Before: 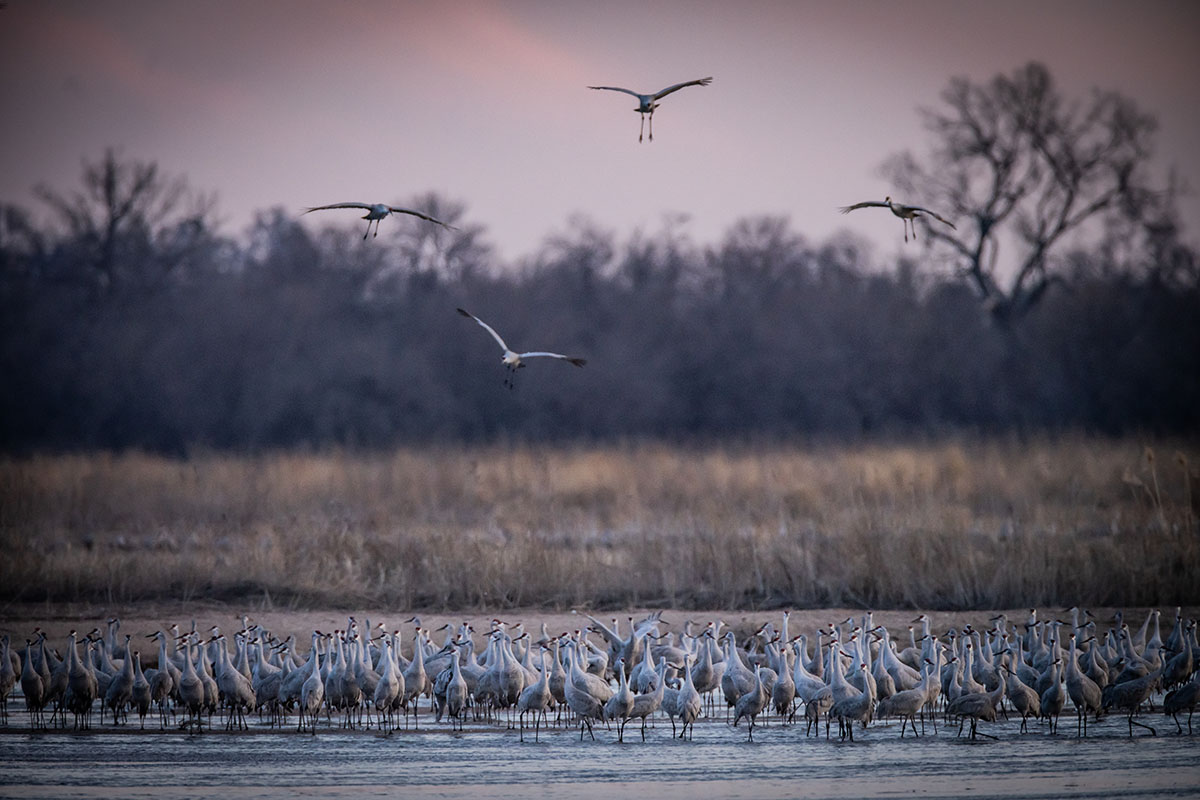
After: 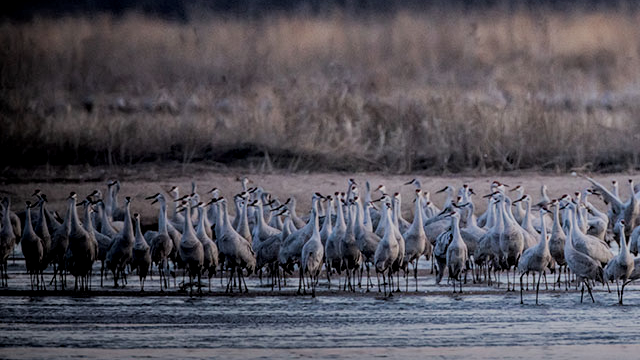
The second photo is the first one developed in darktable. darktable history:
local contrast: on, module defaults
filmic rgb: black relative exposure -7.65 EV, white relative exposure 4.56 EV, hardness 3.61
crop and rotate: top 54.778%, right 46.61%, bottom 0.159%
